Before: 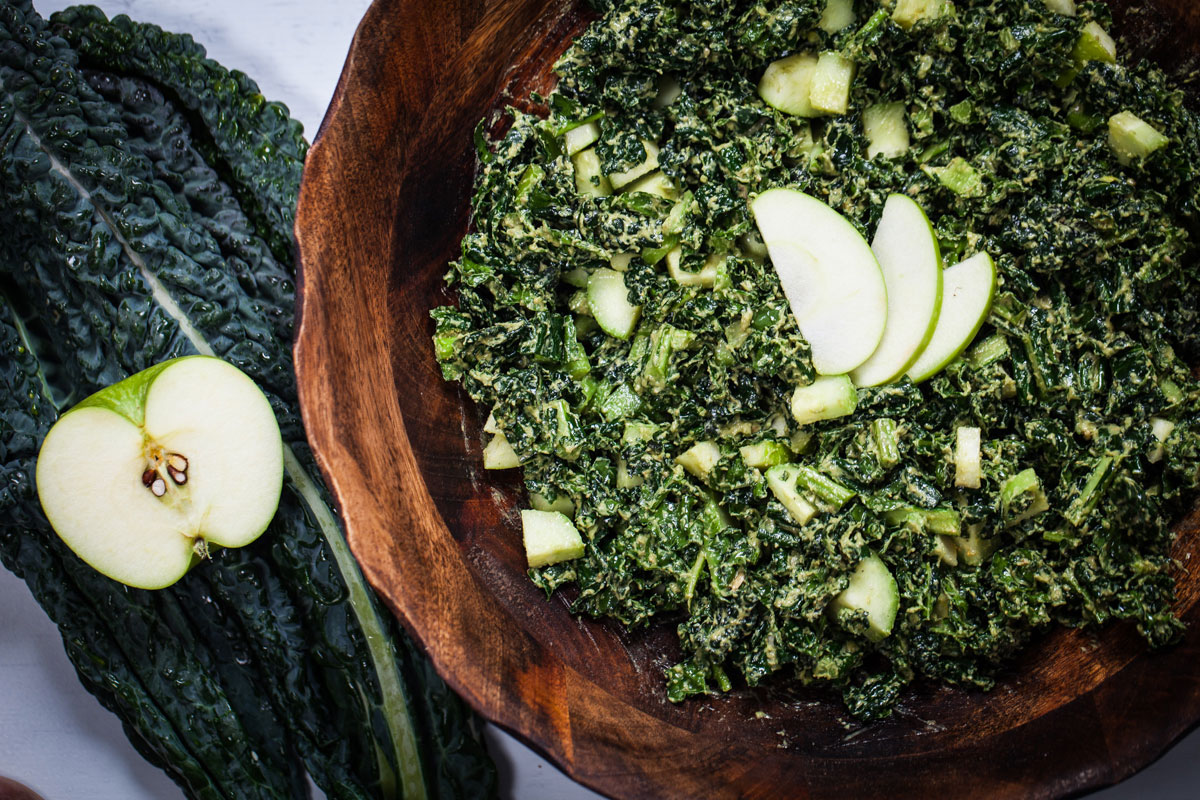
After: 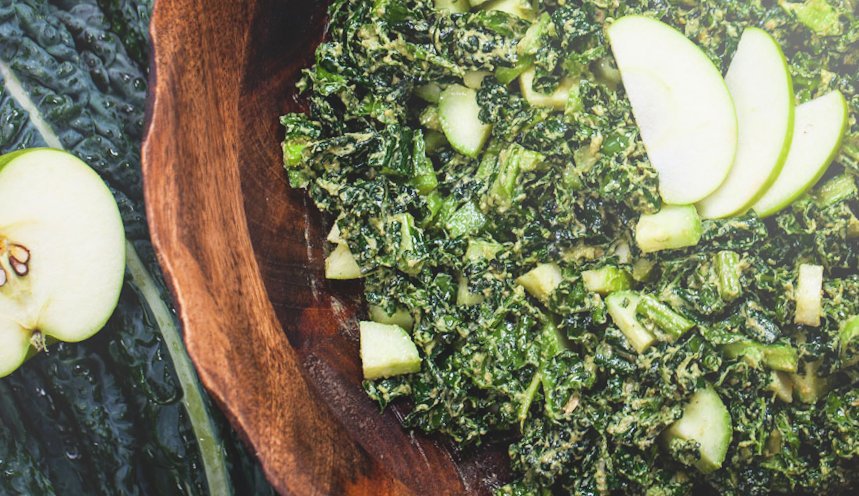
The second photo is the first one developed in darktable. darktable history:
bloom: size 38%, threshold 95%, strength 30%
crop and rotate: angle -3.37°, left 9.79%, top 20.73%, right 12.42%, bottom 11.82%
